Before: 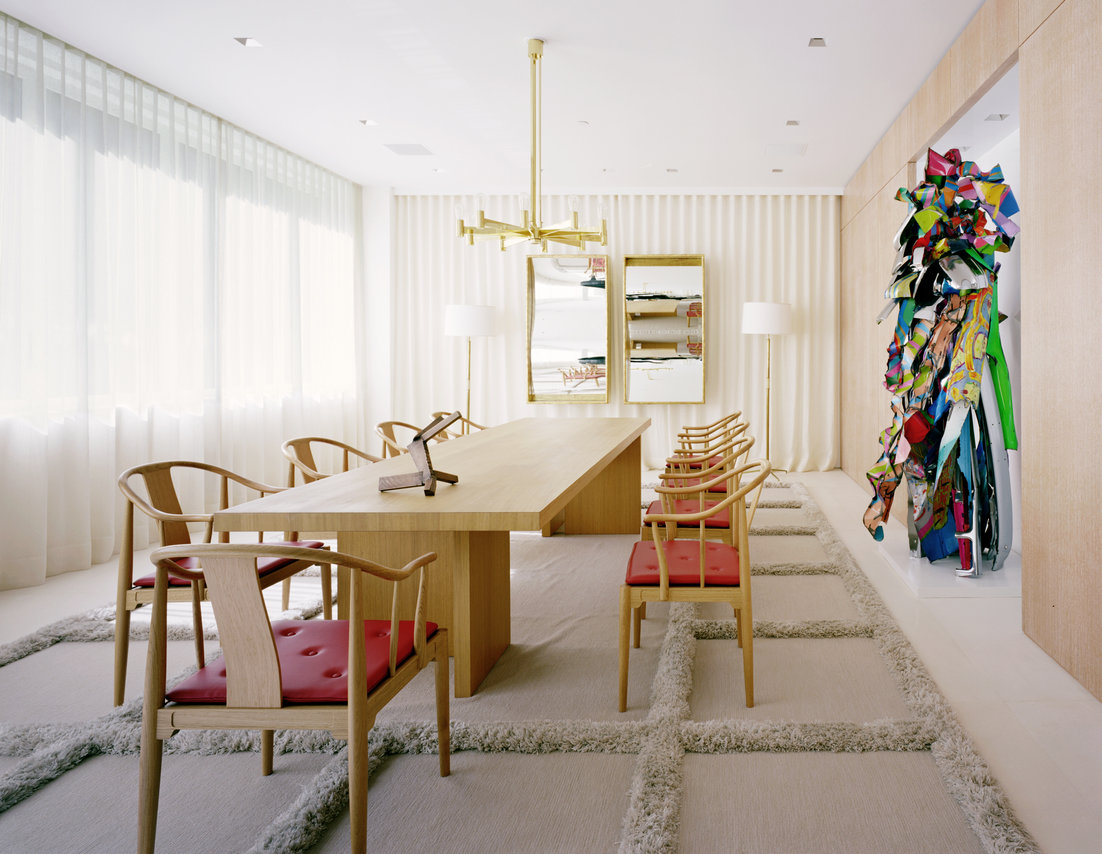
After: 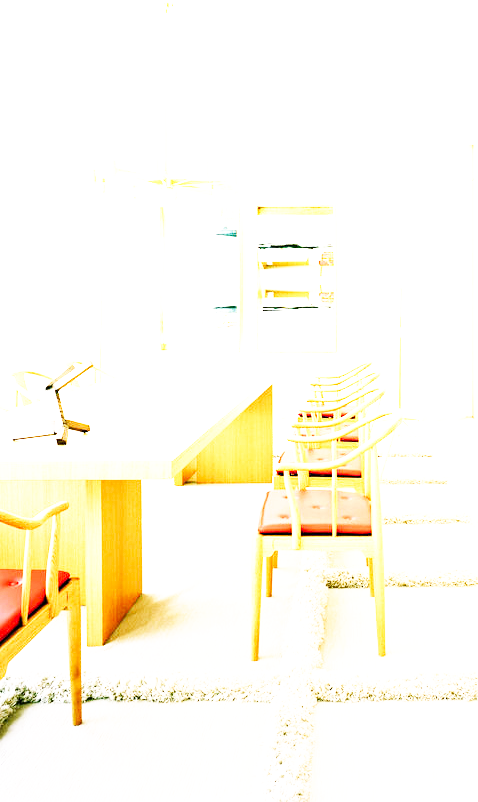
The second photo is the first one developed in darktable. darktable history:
base curve: curves: ch0 [(0, 0) (0.007, 0.004) (0.027, 0.03) (0.046, 0.07) (0.207, 0.54) (0.442, 0.872) (0.673, 0.972) (1, 1)], preserve colors none
crop: left 33.452%, top 6.025%, right 23.155%
exposure: exposure 2.207 EV, compensate highlight preservation false
